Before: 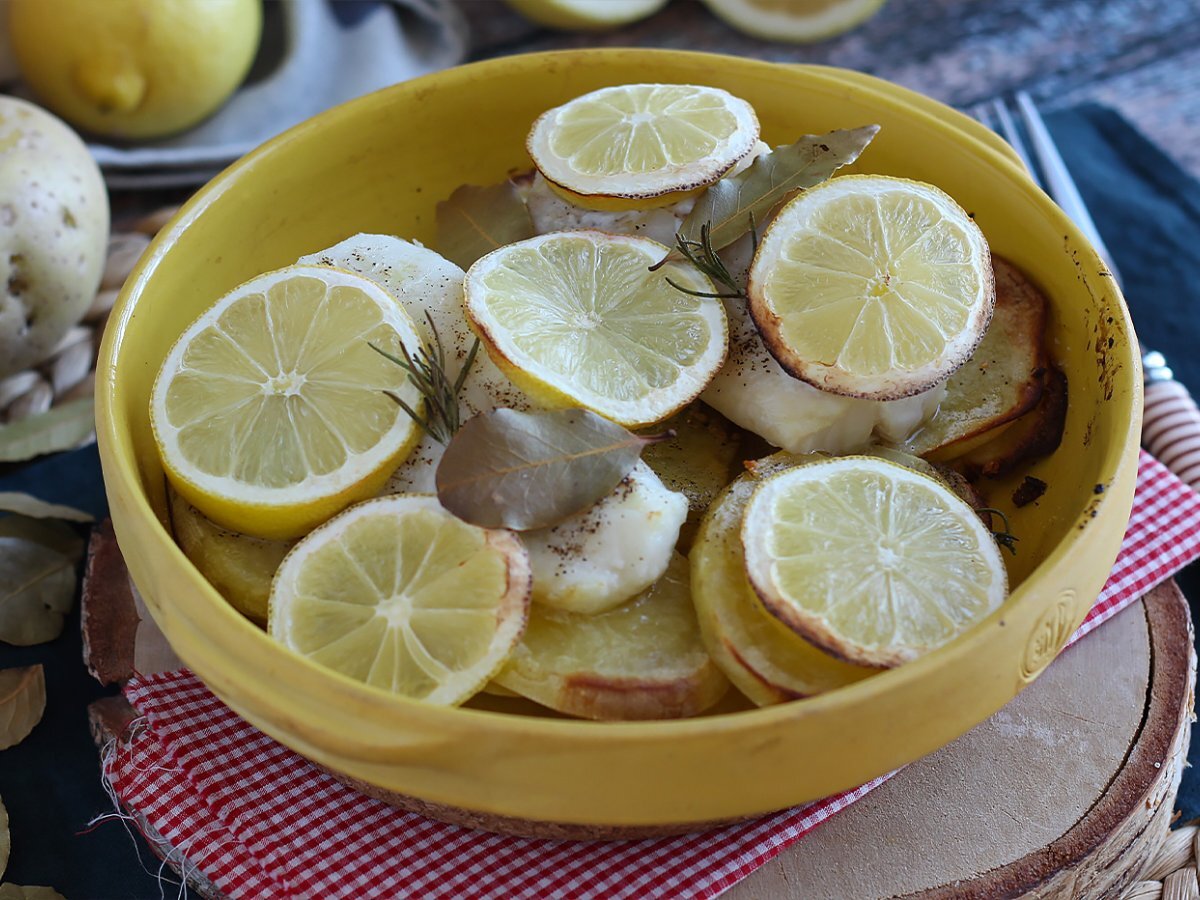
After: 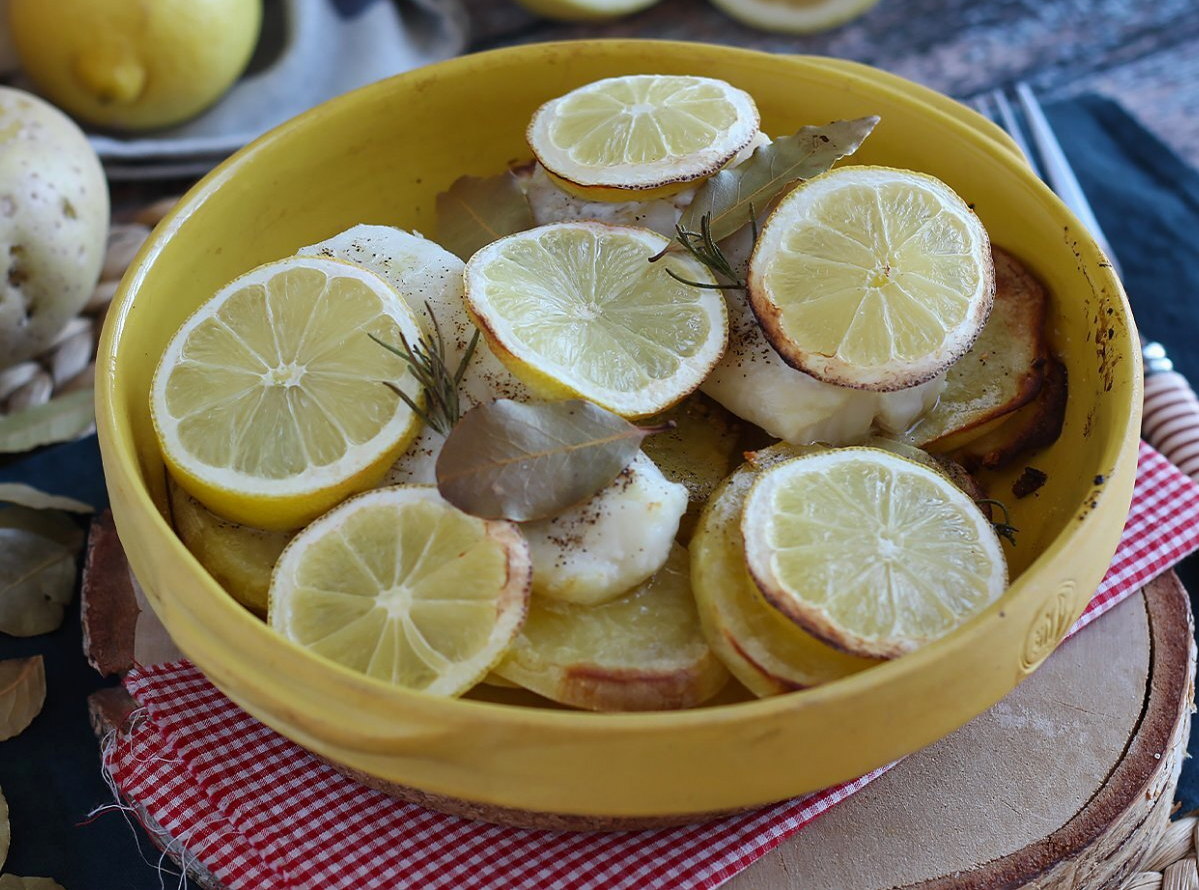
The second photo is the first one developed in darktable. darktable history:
crop: top 1.049%, right 0.001%
tone equalizer: -7 EV 0.18 EV, -6 EV 0.12 EV, -5 EV 0.08 EV, -4 EV 0.04 EV, -2 EV -0.02 EV, -1 EV -0.04 EV, +0 EV -0.06 EV, luminance estimator HSV value / RGB max
